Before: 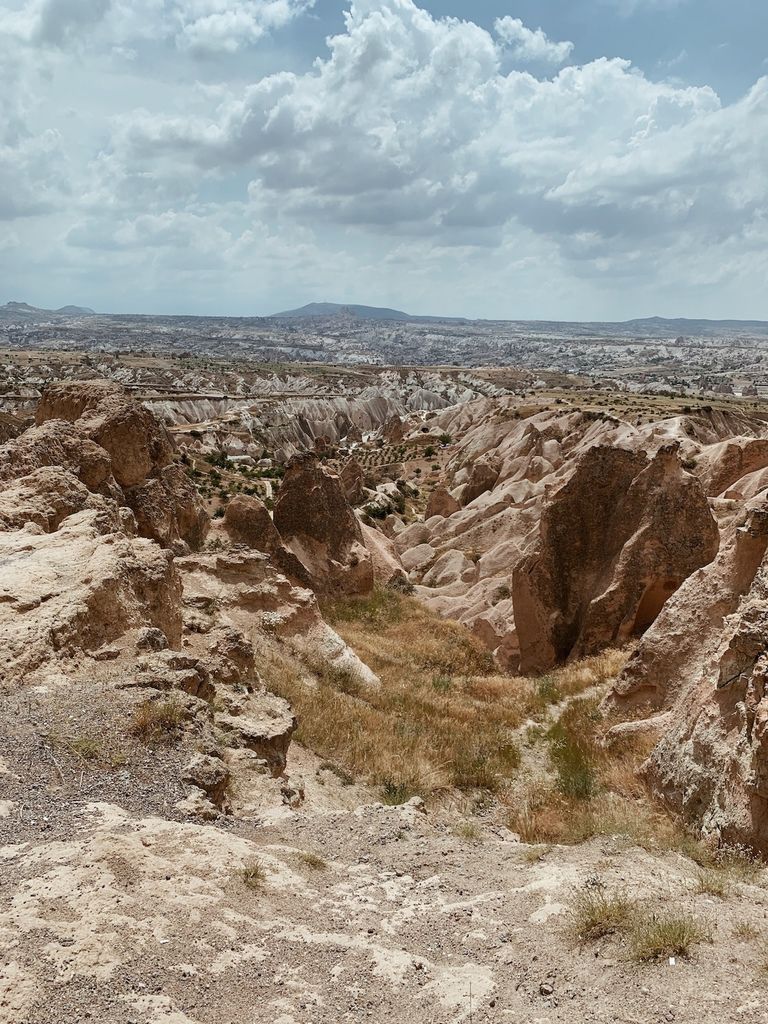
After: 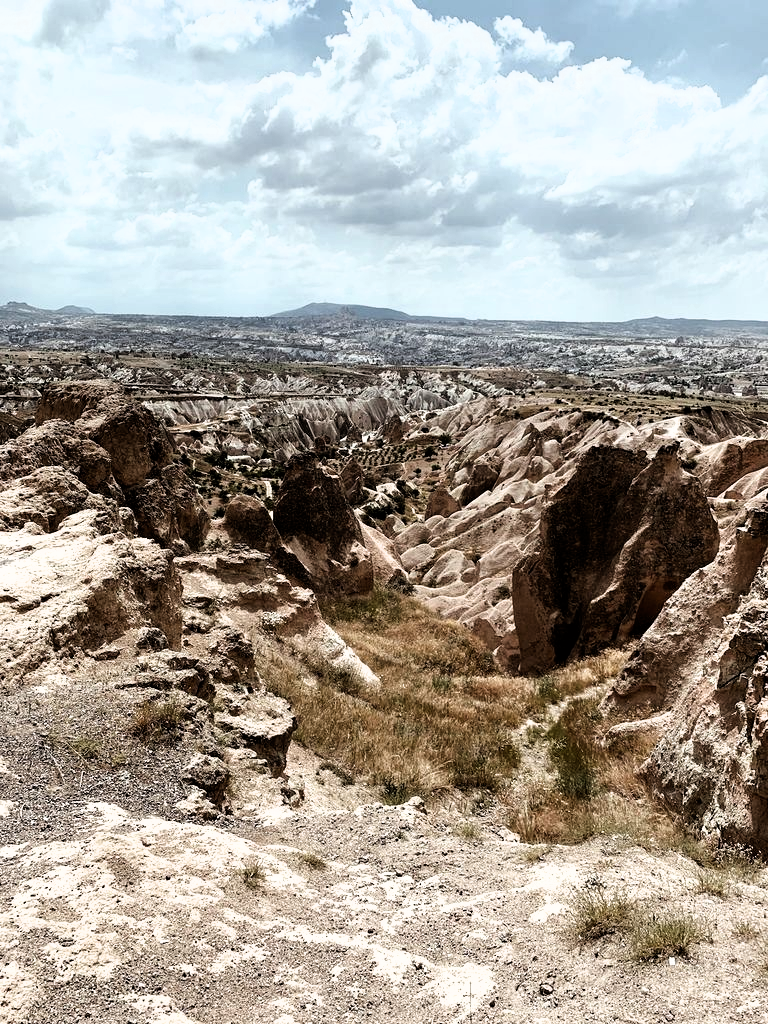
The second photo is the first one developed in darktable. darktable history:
filmic rgb: black relative exposure -8.23 EV, white relative exposure 2.22 EV, hardness 7.04, latitude 86.47%, contrast 1.685, highlights saturation mix -3.24%, shadows ↔ highlights balance -2.88%
